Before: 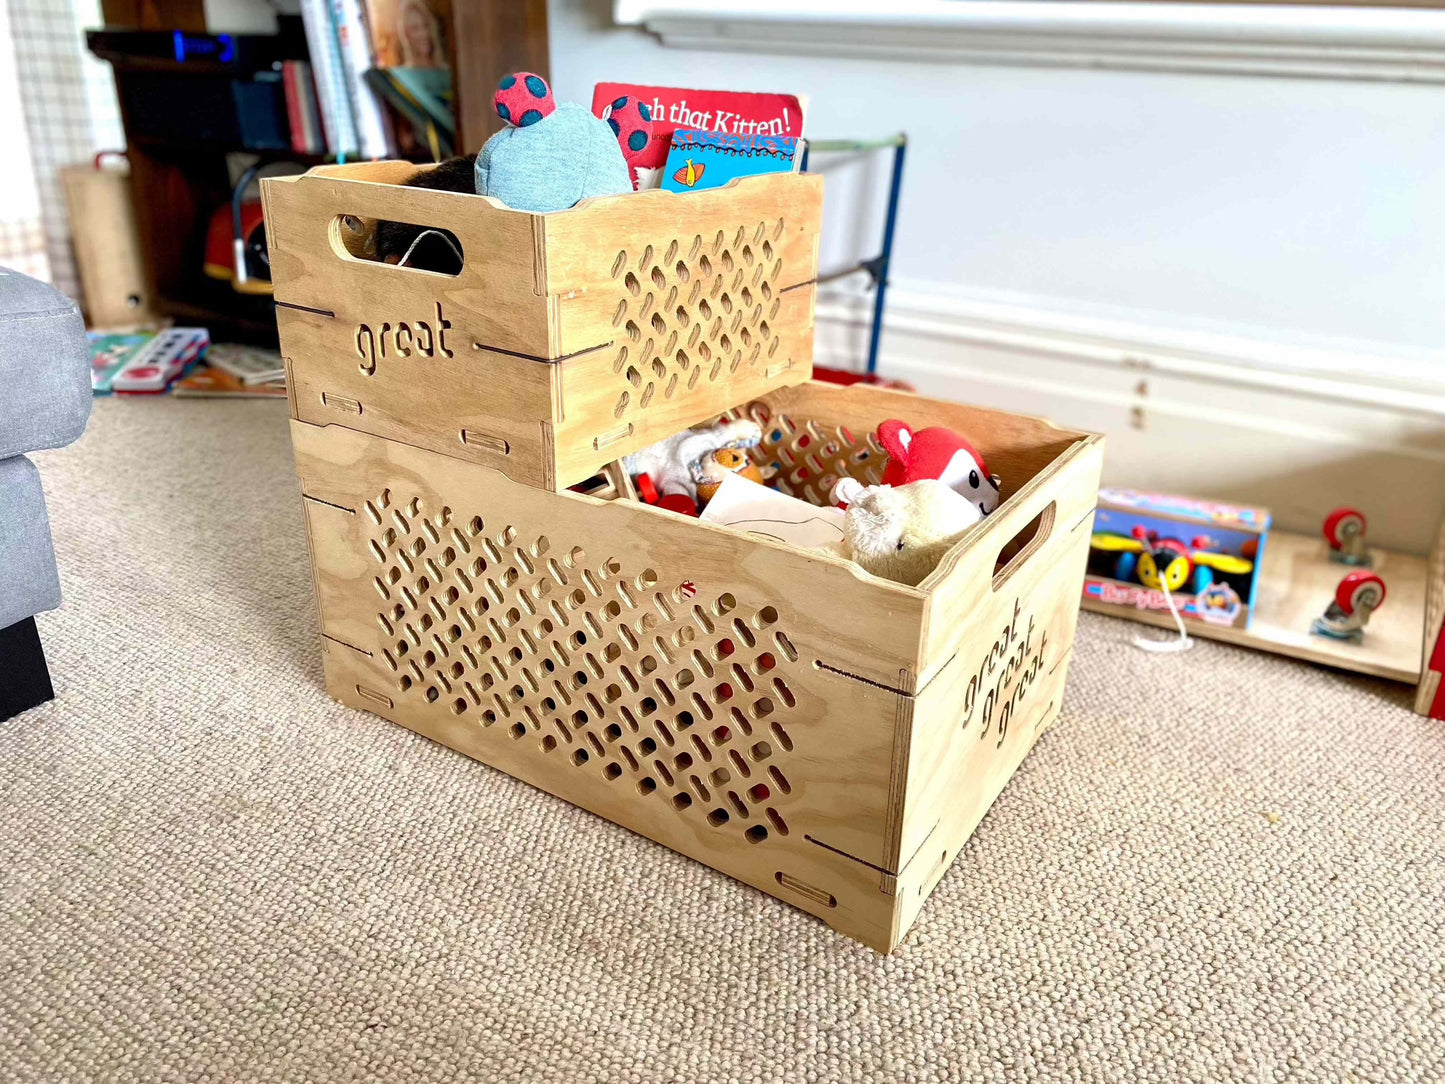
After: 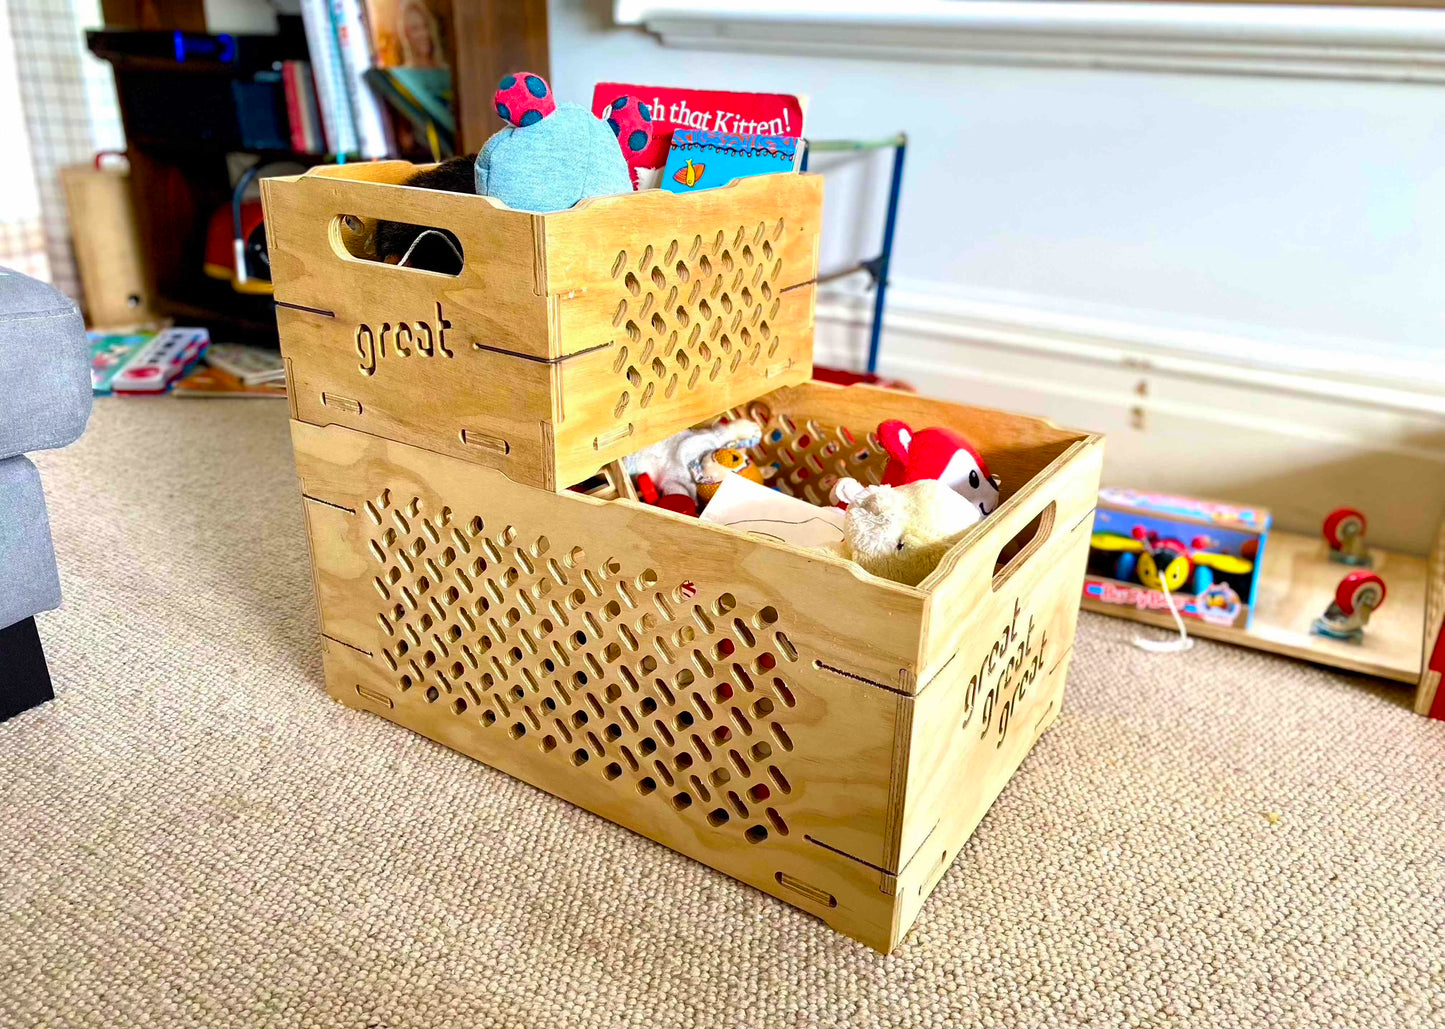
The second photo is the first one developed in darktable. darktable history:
crop and rotate: top 0.003%, bottom 5.021%
color balance rgb: perceptual saturation grading › global saturation 30.918%, global vibrance 19.19%
